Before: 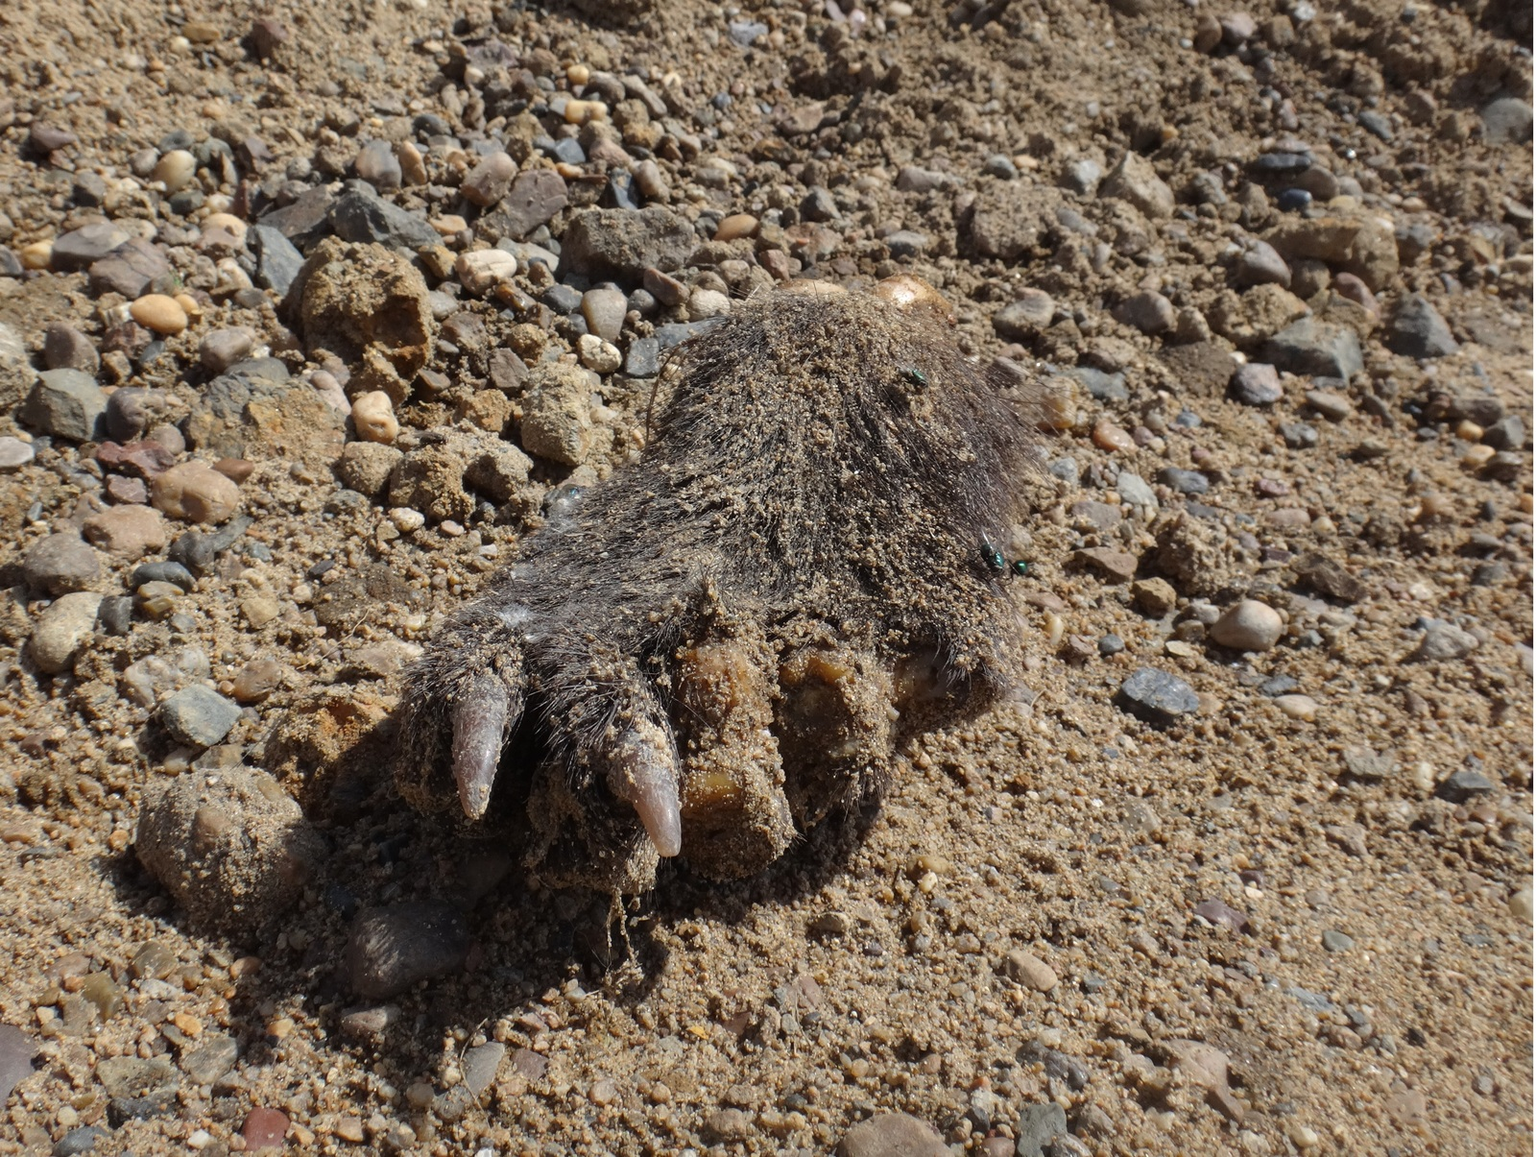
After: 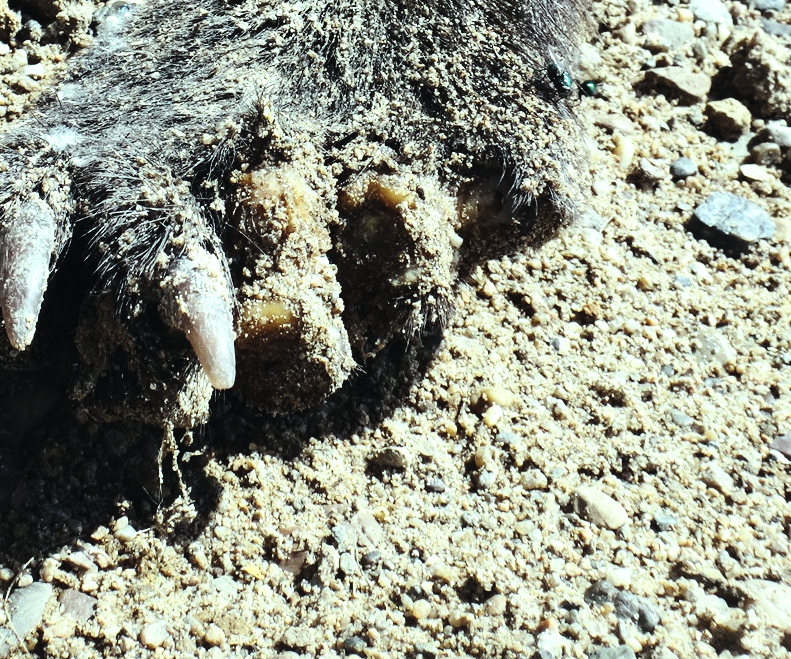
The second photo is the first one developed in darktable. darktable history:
levels: levels [0.029, 0.545, 0.971]
contrast brightness saturation: contrast 0.24, brightness 0.09
base curve: curves: ch0 [(0, 0) (0.028, 0.03) (0.121, 0.232) (0.46, 0.748) (0.859, 0.968) (1, 1)], preserve colors none
crop: left 29.672%, top 41.786%, right 20.851%, bottom 3.487%
exposure: black level correction -0.008, exposure 0.067 EV, compensate highlight preservation false
color balance: mode lift, gamma, gain (sRGB), lift [0.997, 0.979, 1.021, 1.011], gamma [1, 1.084, 0.916, 0.998], gain [1, 0.87, 1.13, 1.101], contrast 4.55%, contrast fulcrum 38.24%, output saturation 104.09%
